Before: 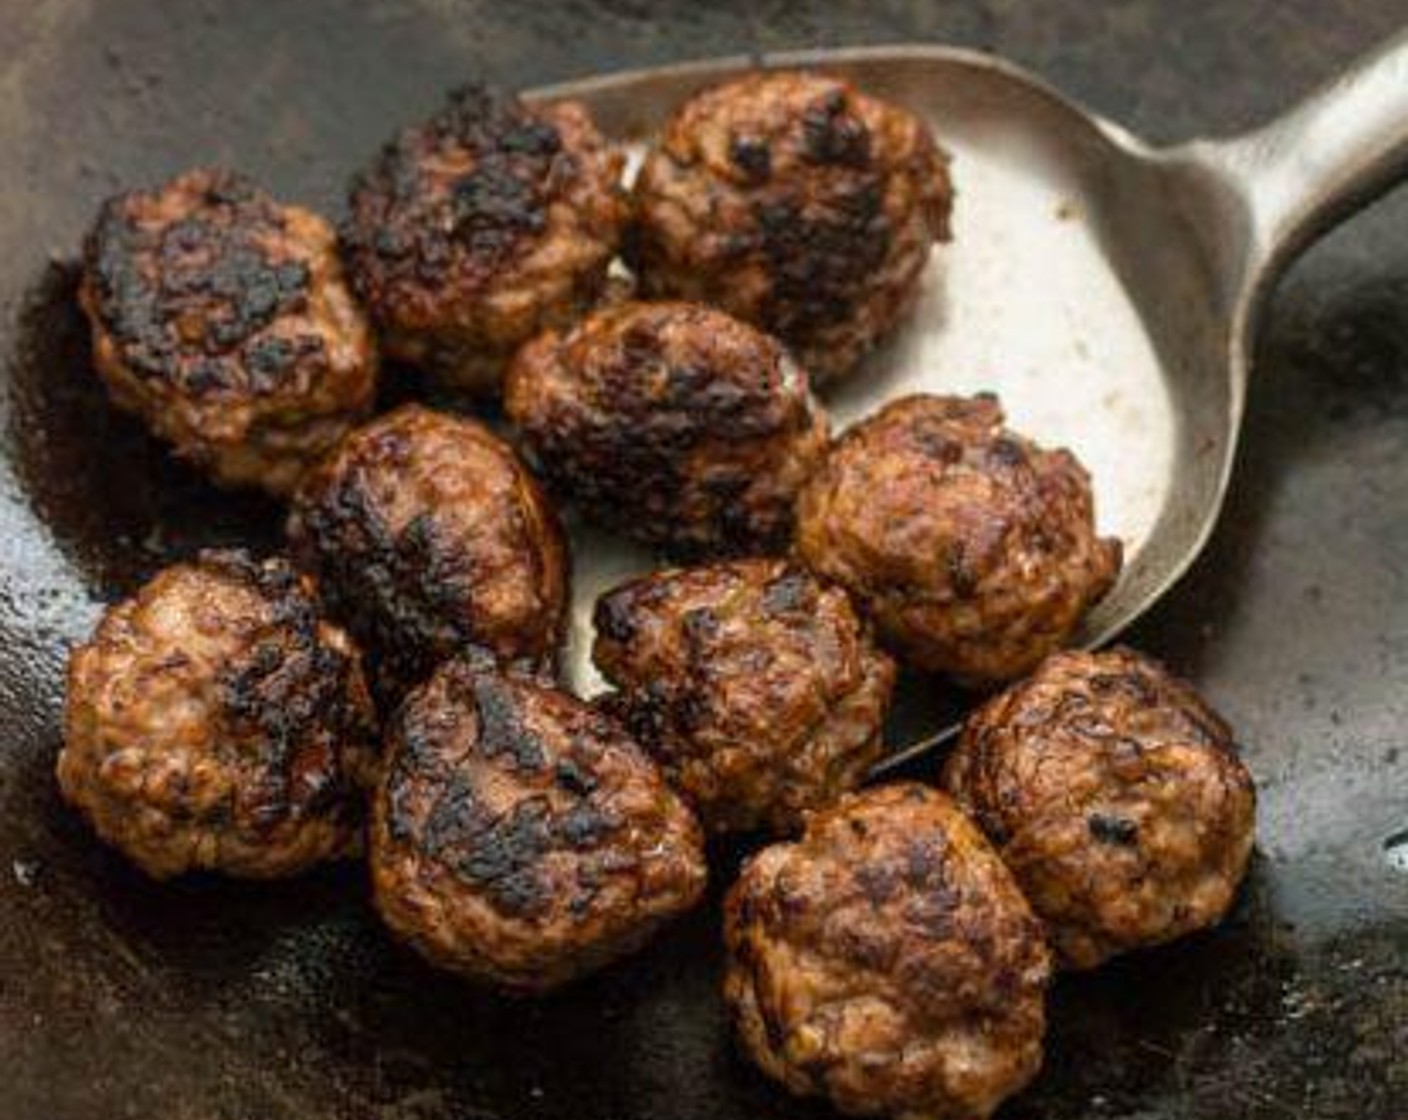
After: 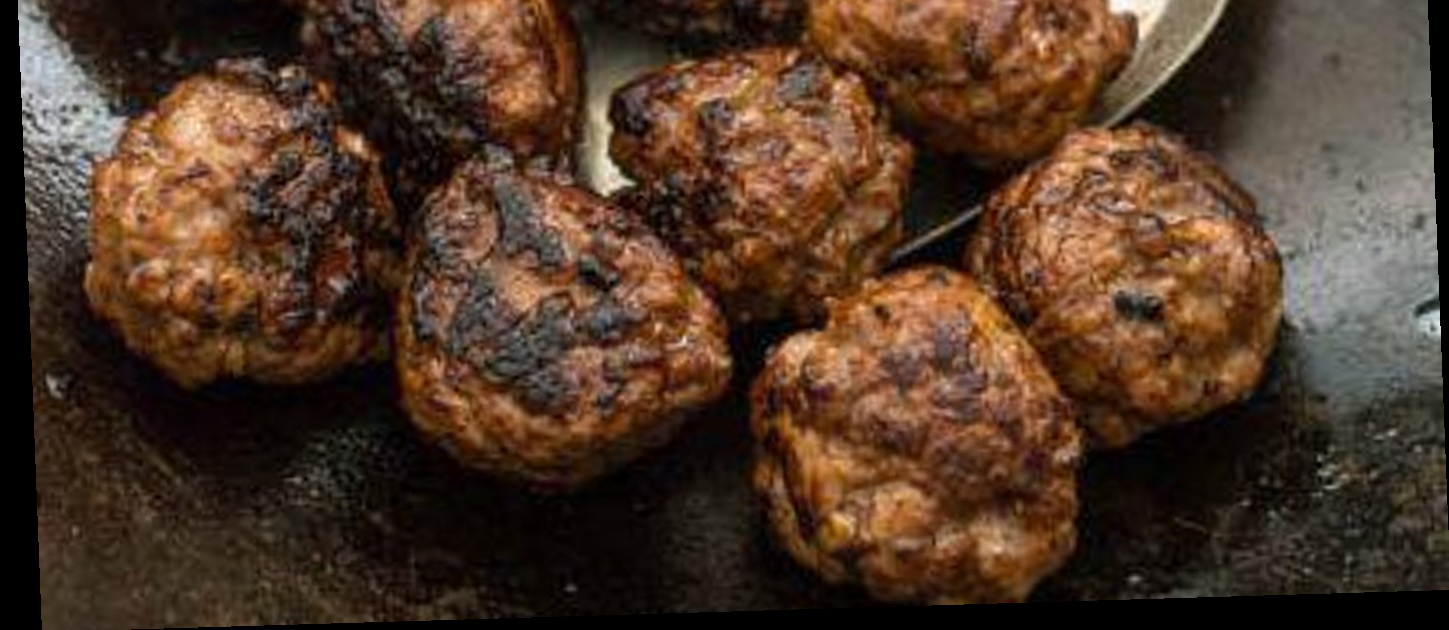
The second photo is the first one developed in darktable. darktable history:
crop and rotate: top 46.237%
rotate and perspective: rotation -2.22°, lens shift (horizontal) -0.022, automatic cropping off
